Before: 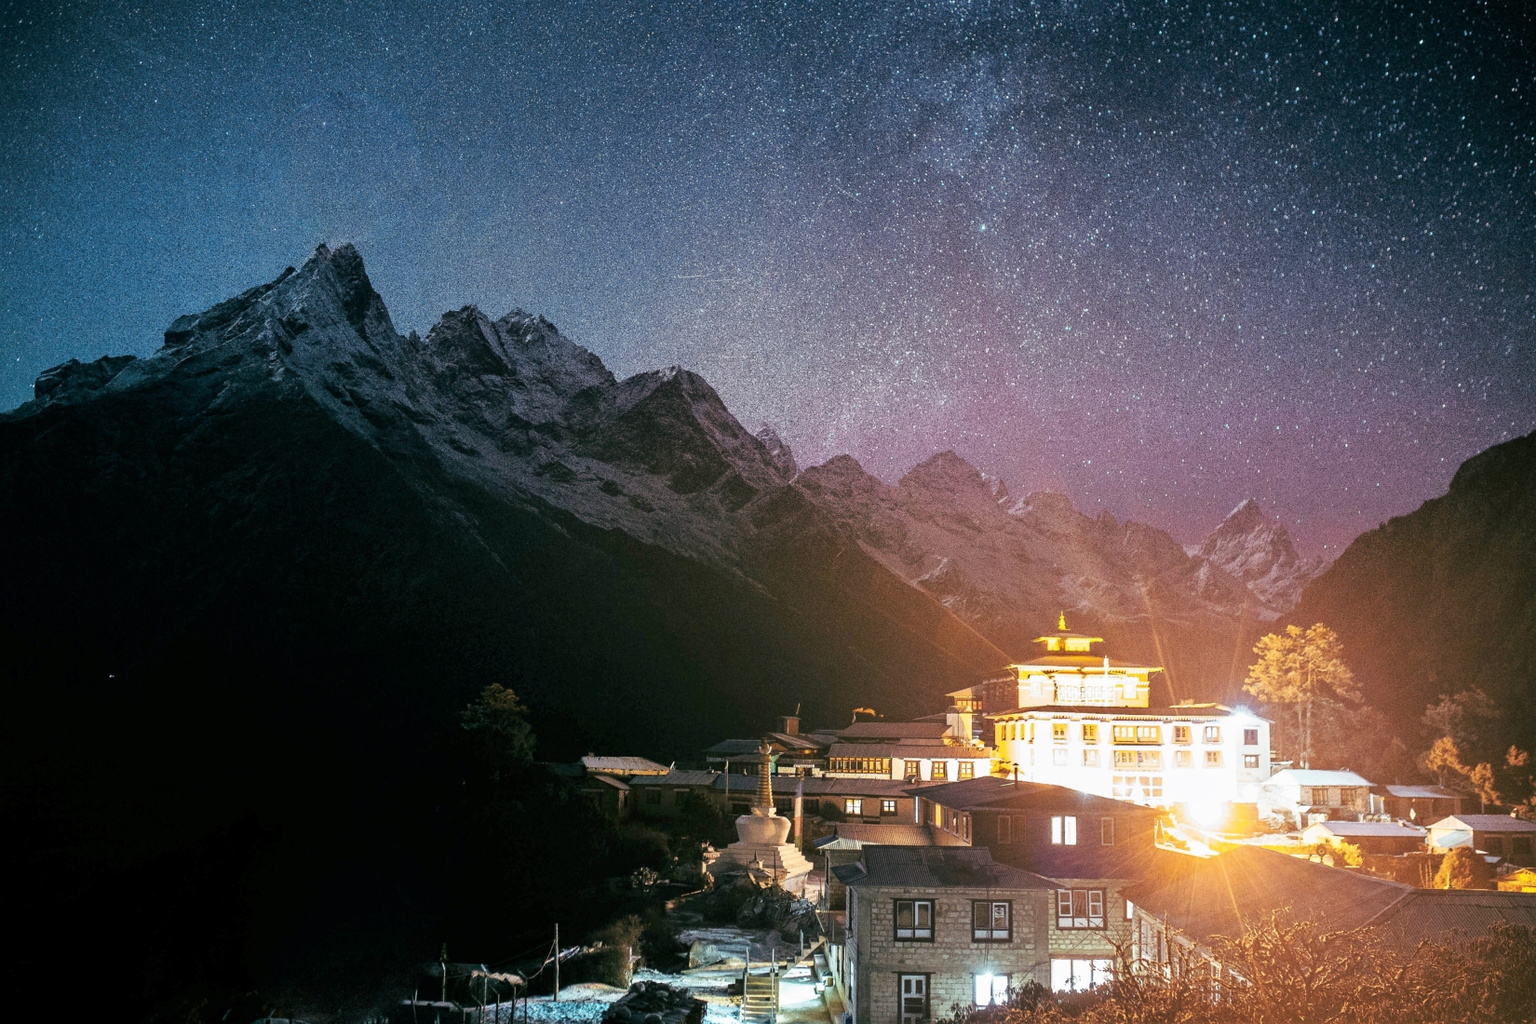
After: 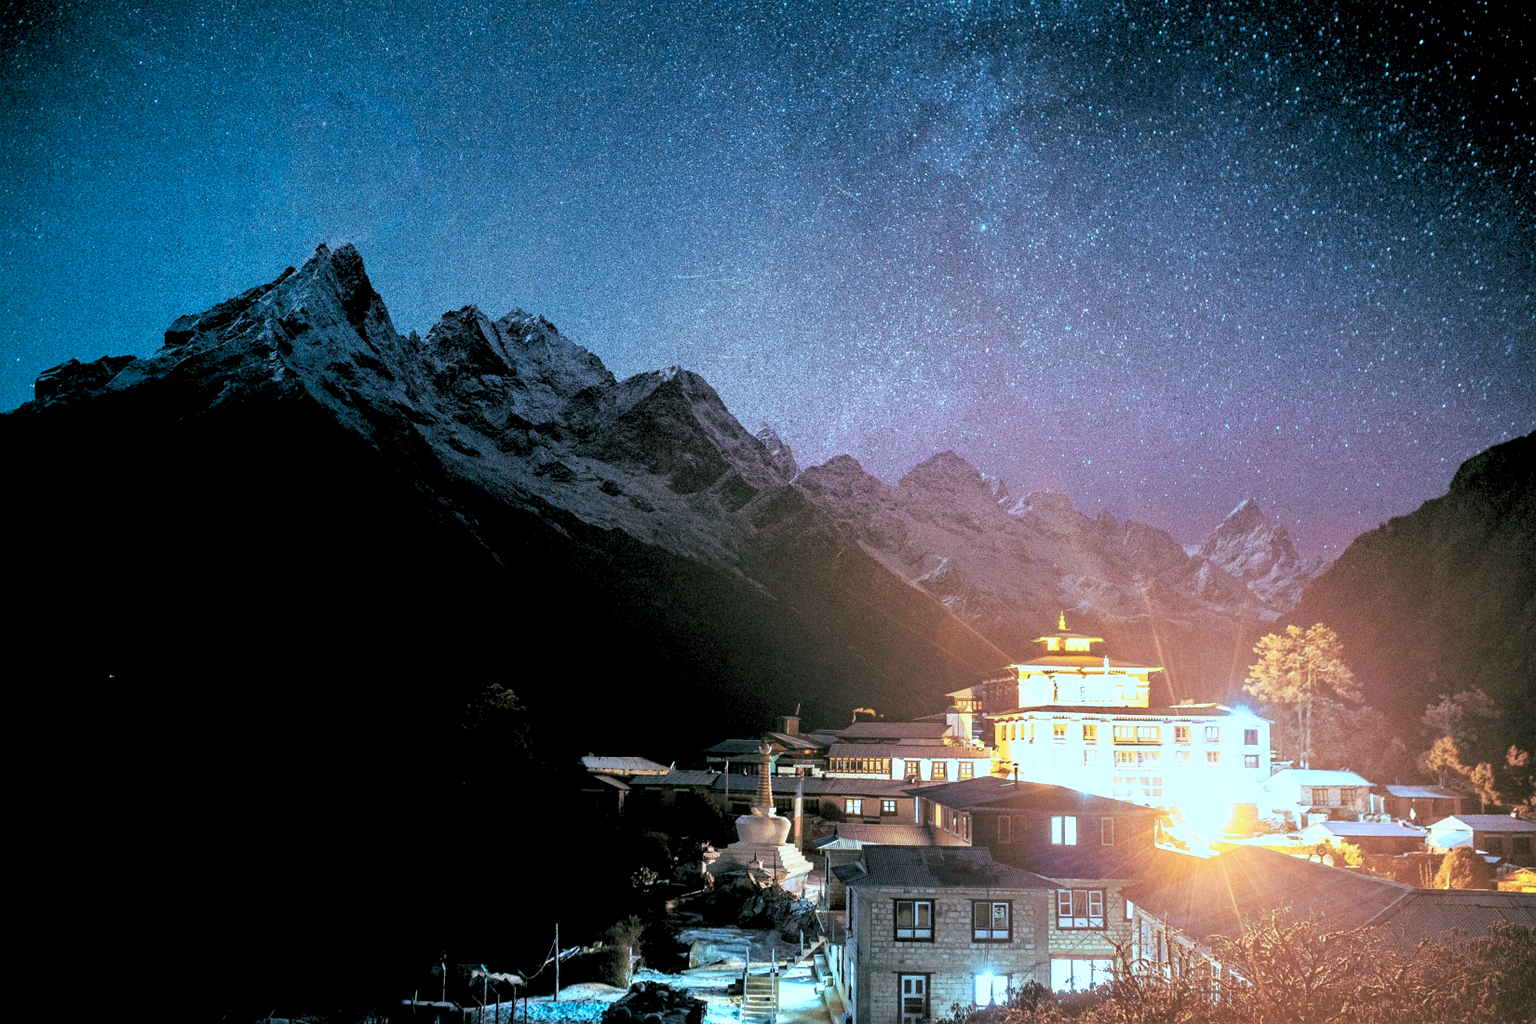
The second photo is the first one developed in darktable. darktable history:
color correction: highlights a* -9.35, highlights b* -23.15
rgb levels: levels [[0.013, 0.434, 0.89], [0, 0.5, 1], [0, 0.5, 1]]
